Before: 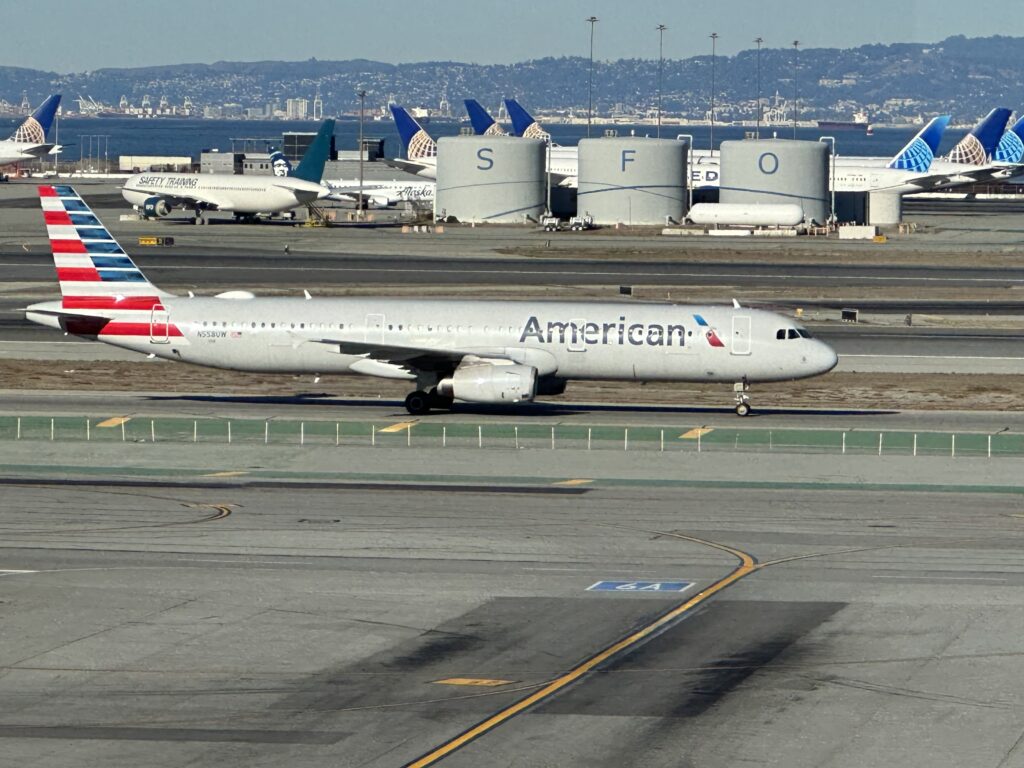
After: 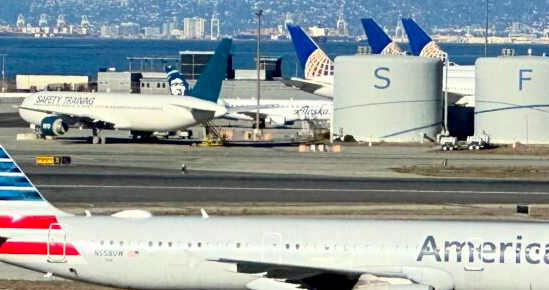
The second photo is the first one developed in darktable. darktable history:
exposure: black level correction 0.009, compensate highlight preservation false
crop: left 10.121%, top 10.631%, right 36.218%, bottom 51.526%
contrast brightness saturation: contrast 0.2, brightness 0.16, saturation 0.22
